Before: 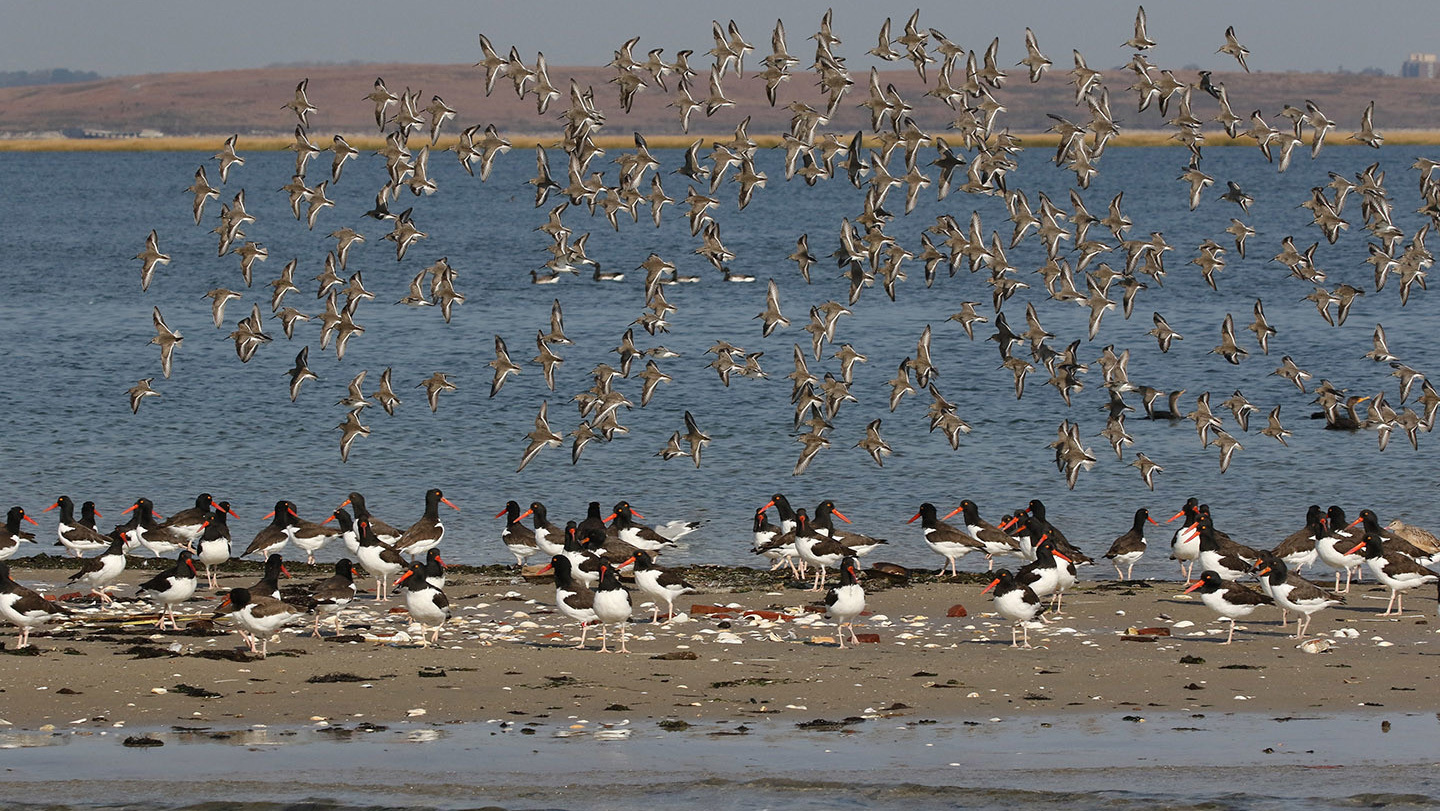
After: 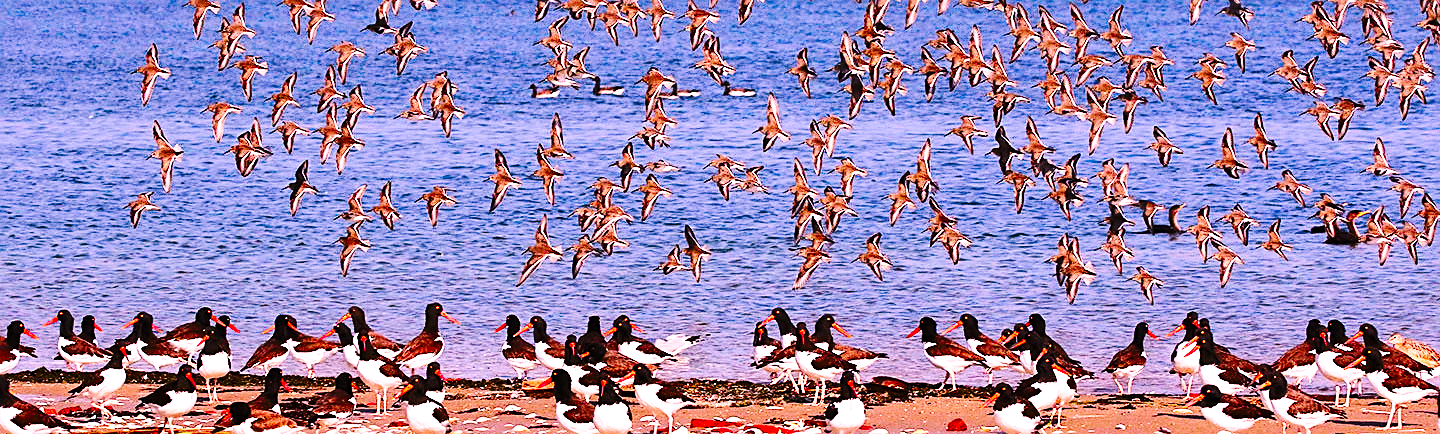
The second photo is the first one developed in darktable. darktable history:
tone equalizer: -8 EV -0.75 EV, -7 EV -0.7 EV, -6 EV -0.6 EV, -5 EV -0.4 EV, -3 EV 0.4 EV, -2 EV 0.6 EV, -1 EV 0.7 EV, +0 EV 0.75 EV, edges refinement/feathering 500, mask exposure compensation -1.57 EV, preserve details no
grain: coarseness 0.09 ISO, strength 16.61%
color correction: saturation 2.15
base curve: curves: ch0 [(0, 0) (0.036, 0.025) (0.121, 0.166) (0.206, 0.329) (0.605, 0.79) (1, 1)], preserve colors none
crop and rotate: top 23.043%, bottom 23.437%
sharpen: on, module defaults
white balance: red 1.188, blue 1.11
exposure: exposure 0.2 EV, compensate highlight preservation false
